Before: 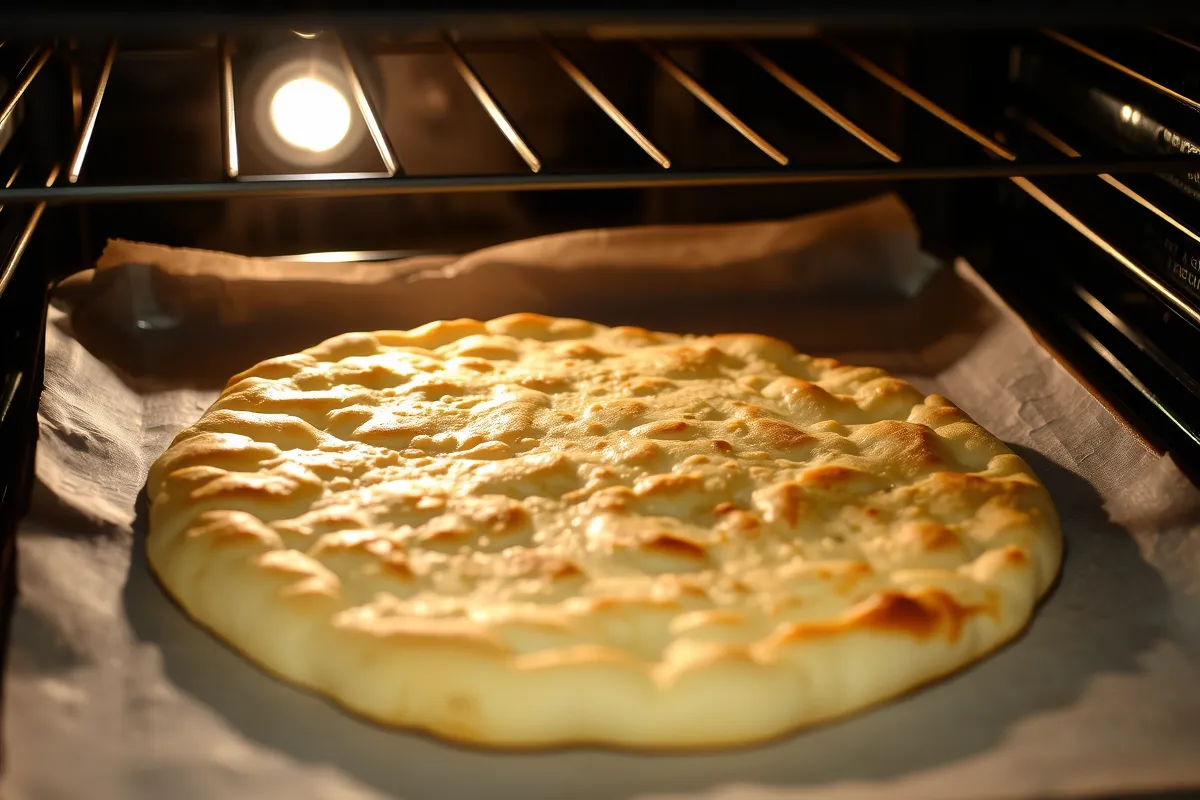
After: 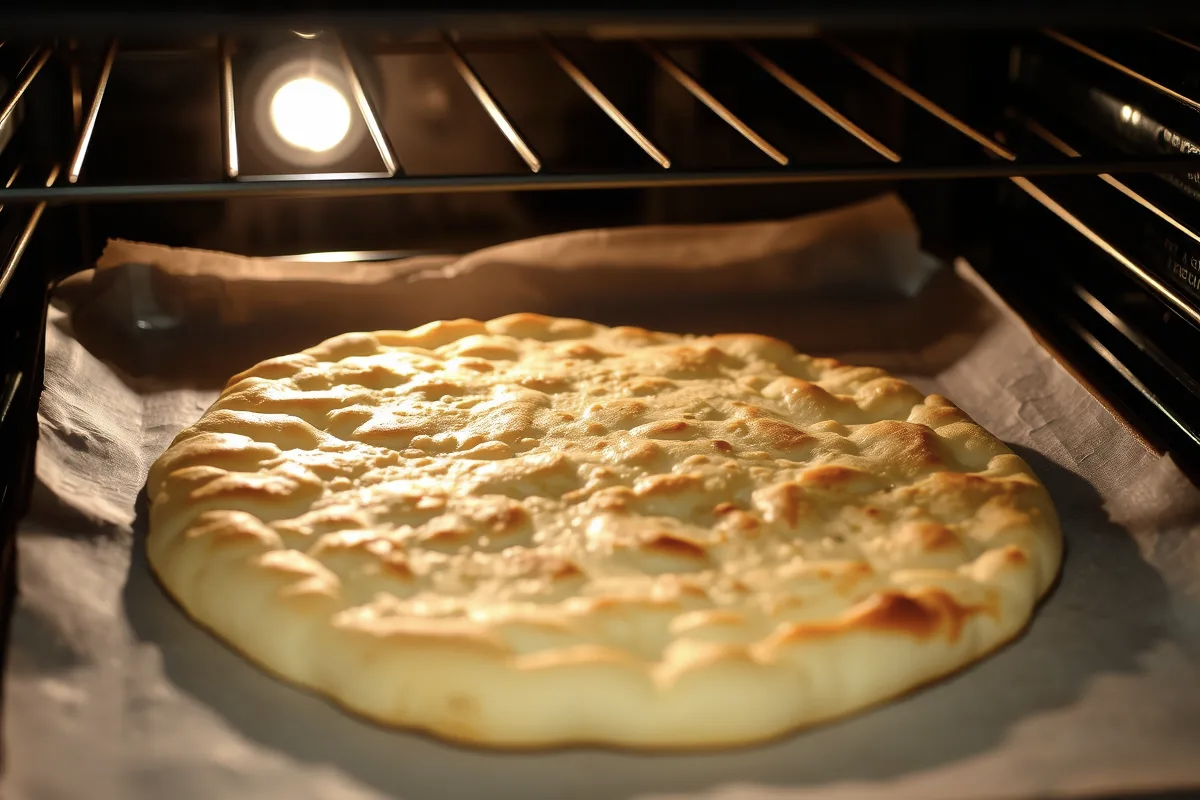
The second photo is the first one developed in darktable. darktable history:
contrast brightness saturation: saturation -0.153
